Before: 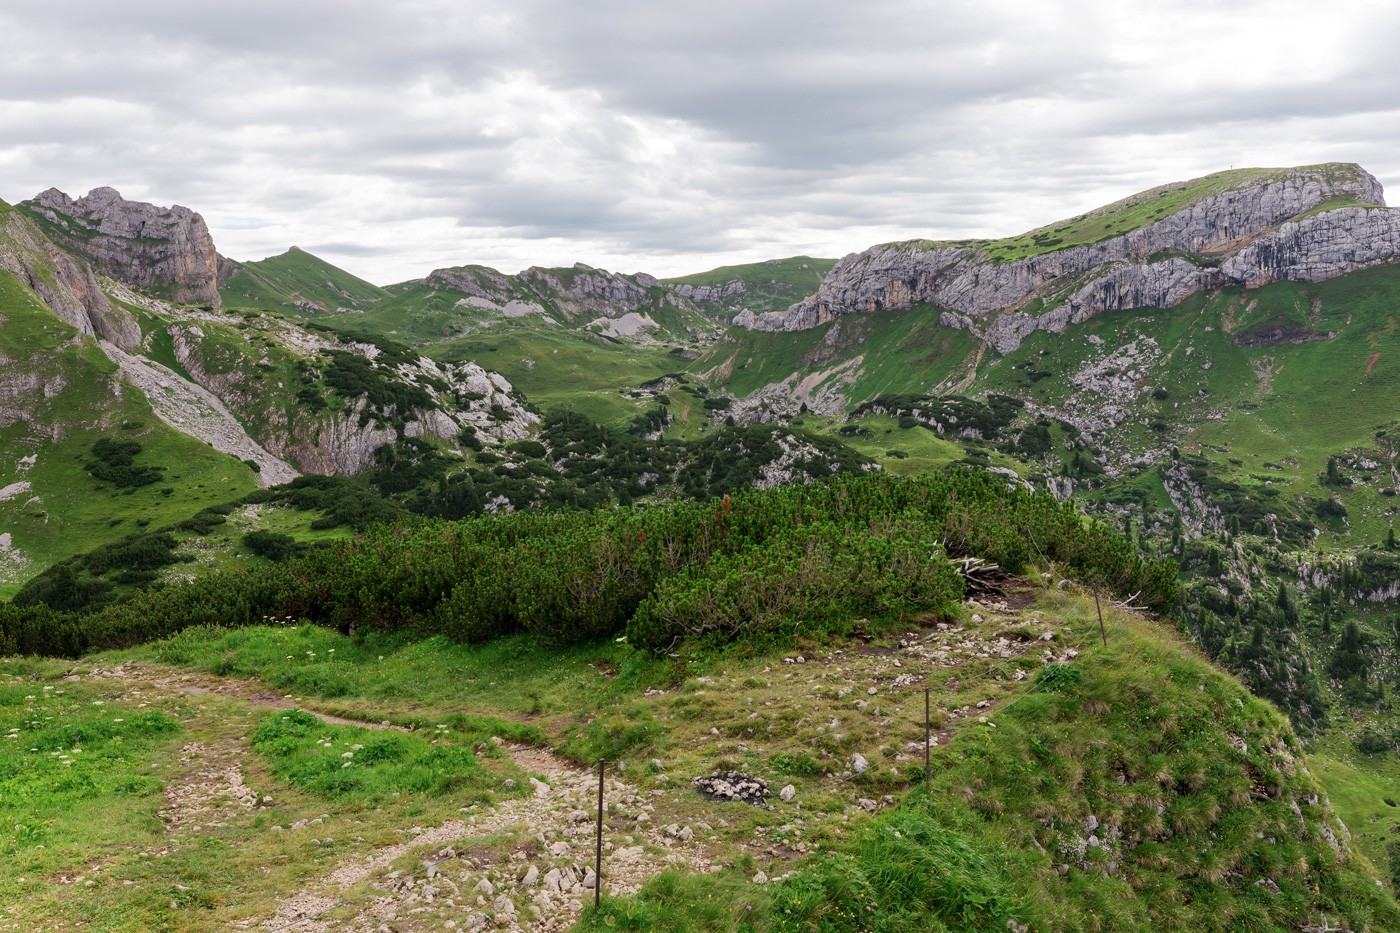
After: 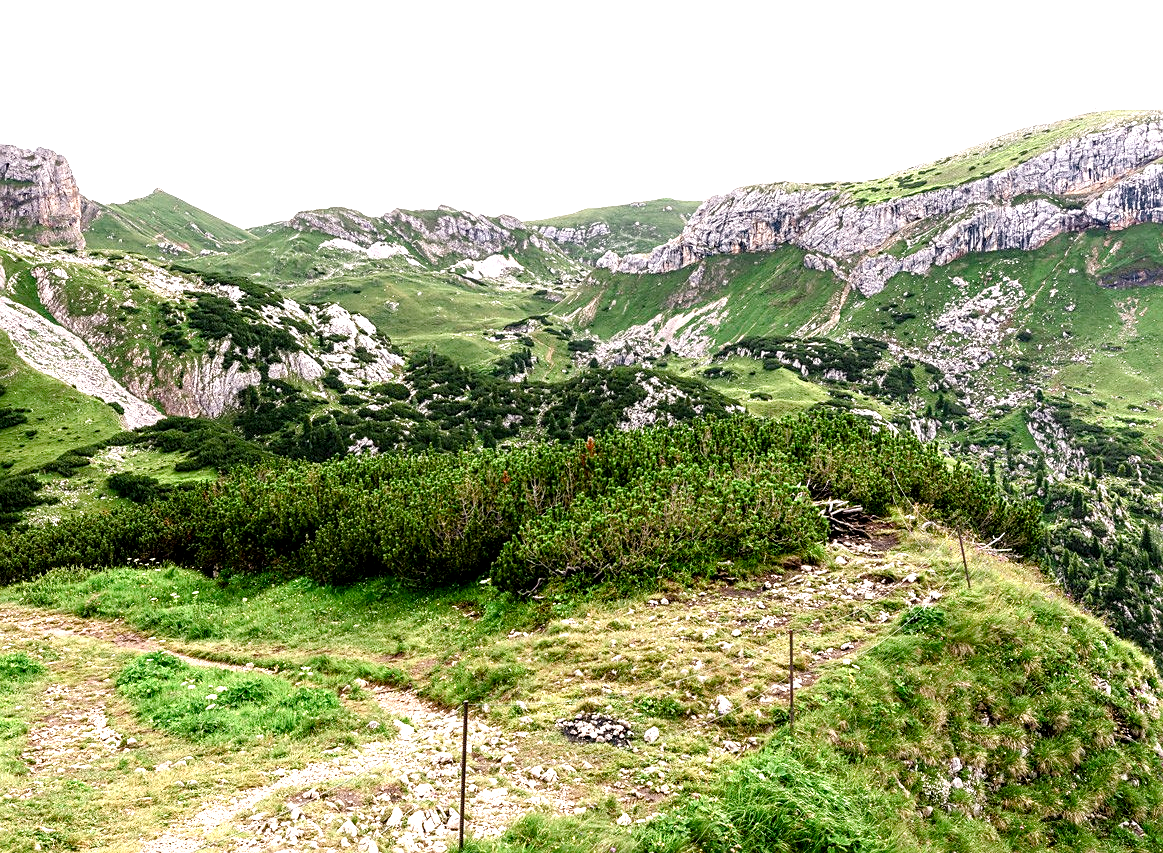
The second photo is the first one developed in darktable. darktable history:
sharpen: radius 1.869, amount 0.399, threshold 1.742
exposure: black level correction 0, exposure 0.69 EV, compensate highlight preservation false
contrast brightness saturation: contrast 0.046
tone equalizer: -8 EV -0.724 EV, -7 EV -0.7 EV, -6 EV -0.568 EV, -5 EV -0.414 EV, -3 EV 0.403 EV, -2 EV 0.6 EV, -1 EV 0.677 EV, +0 EV 0.731 EV, mask exposure compensation -0.487 EV
crop: left 9.764%, top 6.304%, right 7.11%, bottom 2.254%
local contrast: detail 134%, midtone range 0.749
contrast equalizer: y [[0.5, 0.5, 0.472, 0.5, 0.5, 0.5], [0.5 ×6], [0.5 ×6], [0 ×6], [0 ×6]]
color balance rgb: highlights gain › chroma 0.916%, highlights gain › hue 28.14°, perceptual saturation grading › global saturation 20%, perceptual saturation grading › highlights -50.149%, perceptual saturation grading › shadows 30.732%, global vibrance 20%
